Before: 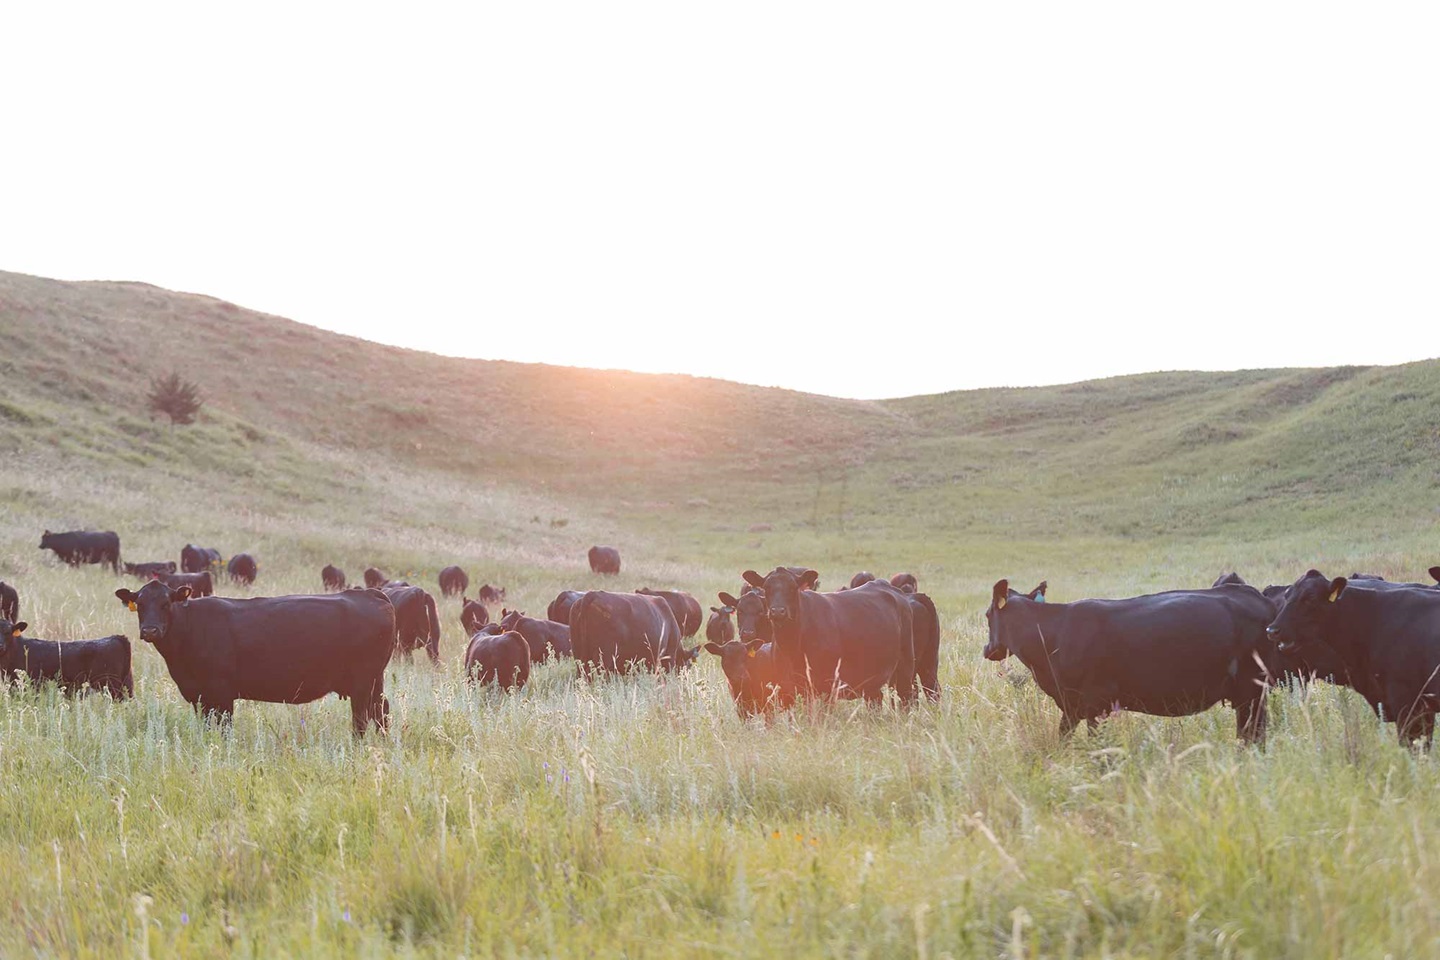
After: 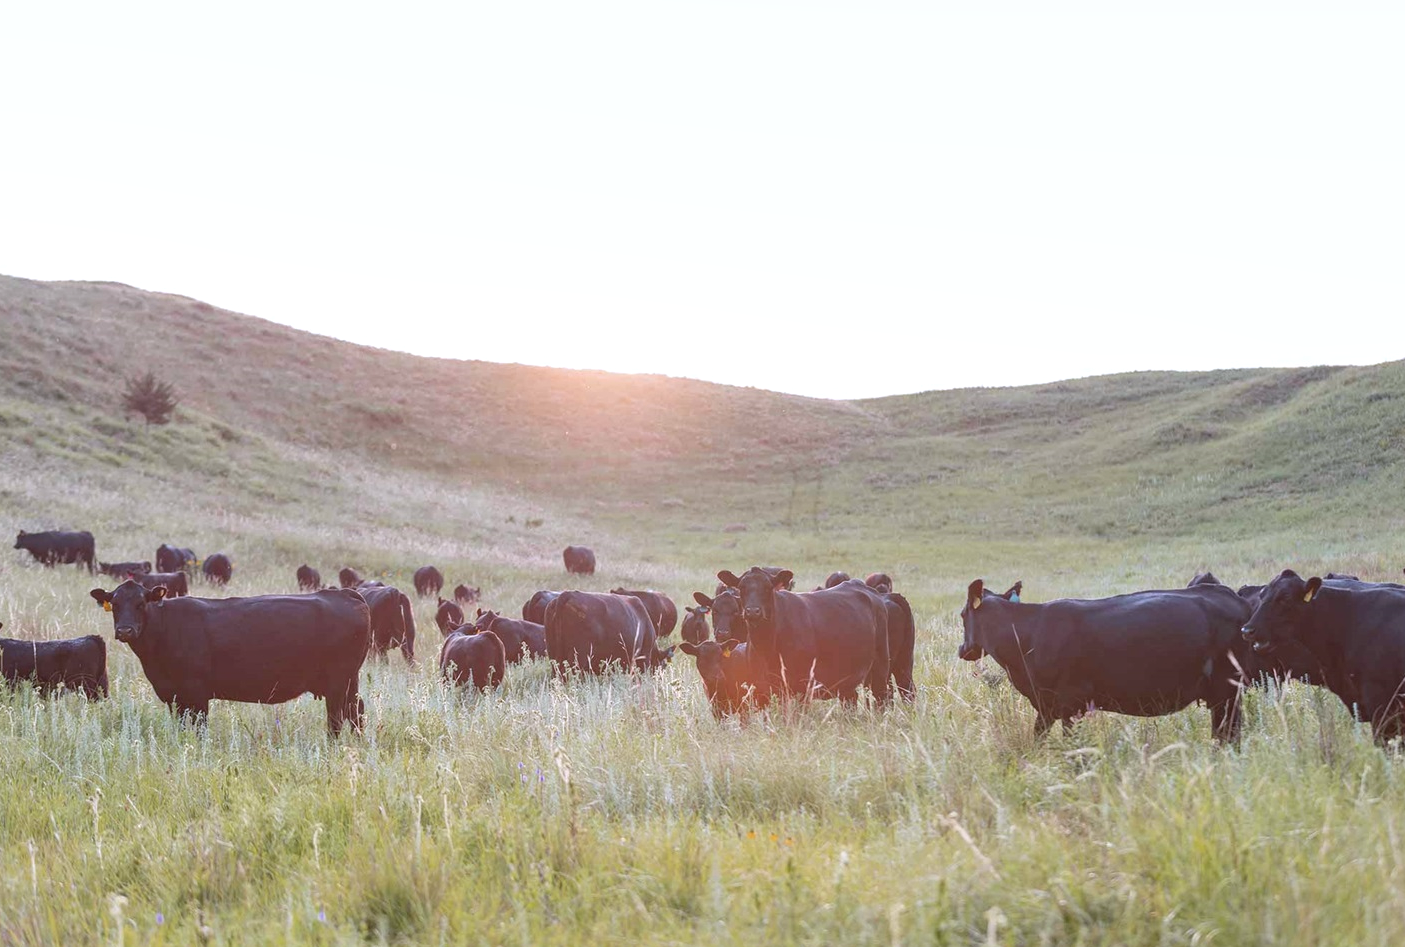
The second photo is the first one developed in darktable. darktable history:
local contrast: on, module defaults
crop and rotate: left 1.774%, right 0.633%, bottom 1.28%
white balance: red 0.984, blue 1.059
